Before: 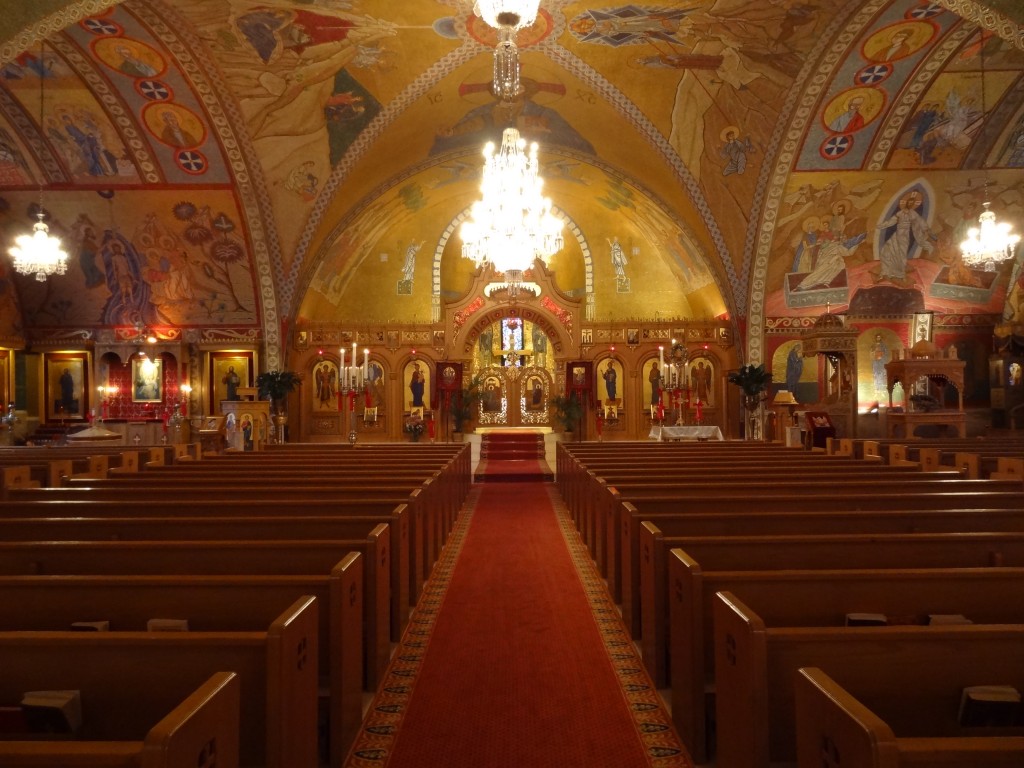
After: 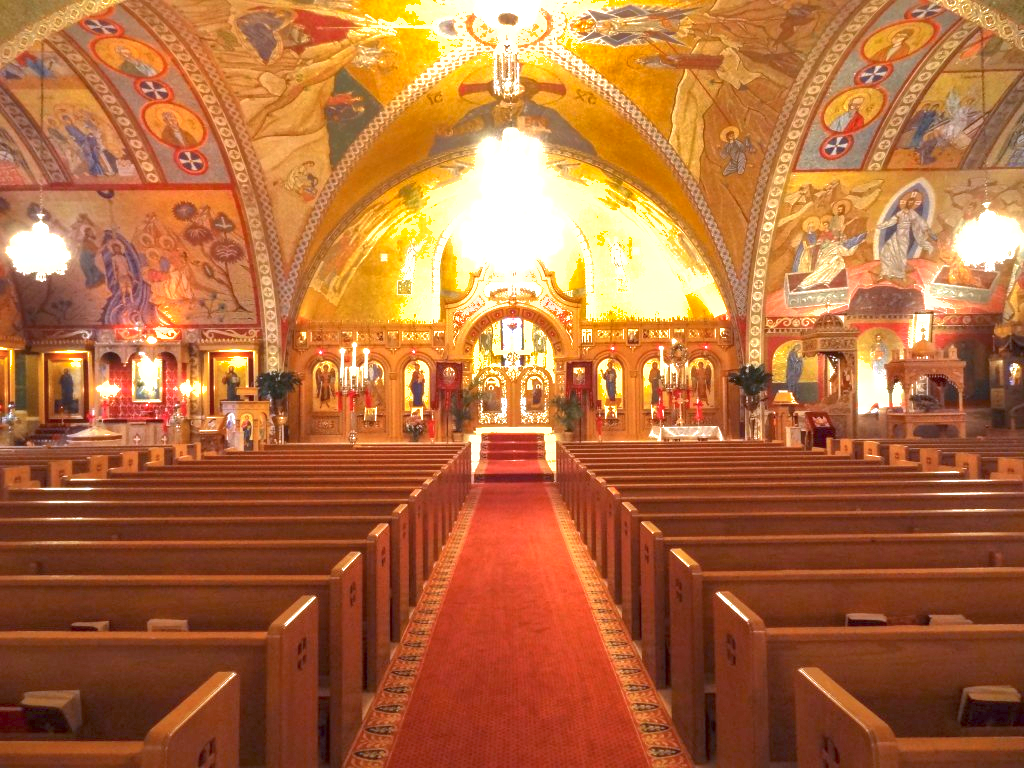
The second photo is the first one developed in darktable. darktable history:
local contrast: on, module defaults
exposure: black level correction 0, exposure 2.092 EV, compensate highlight preservation false
color calibration: x 0.37, y 0.382, temperature 4303.12 K
shadows and highlights: highlights -60.05
